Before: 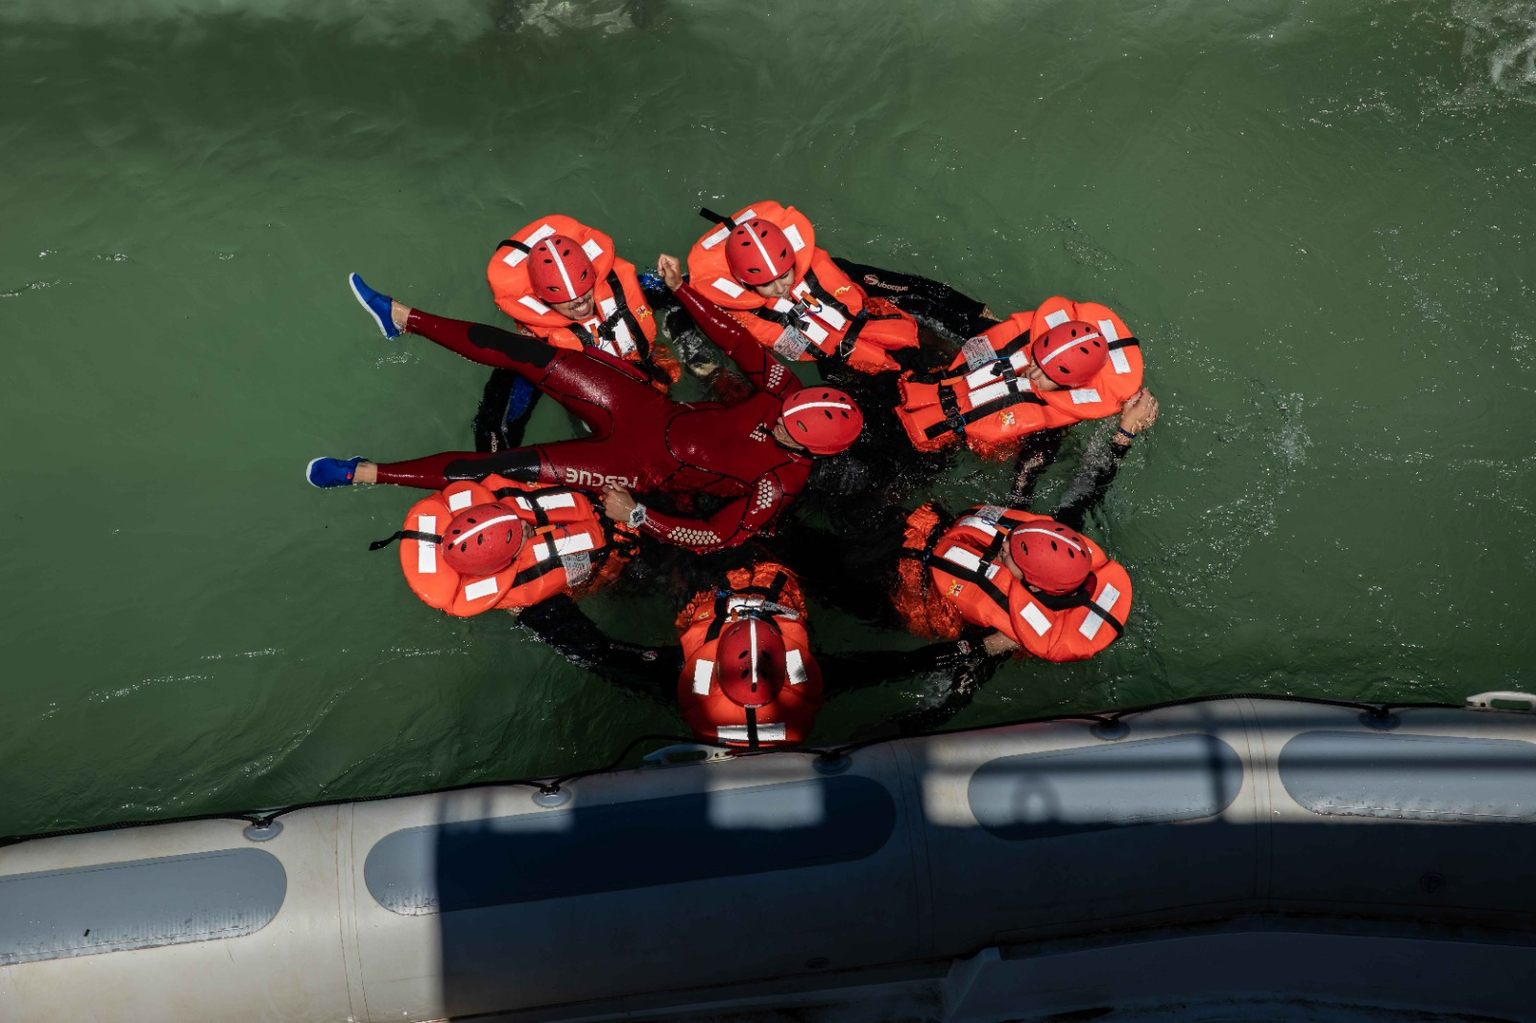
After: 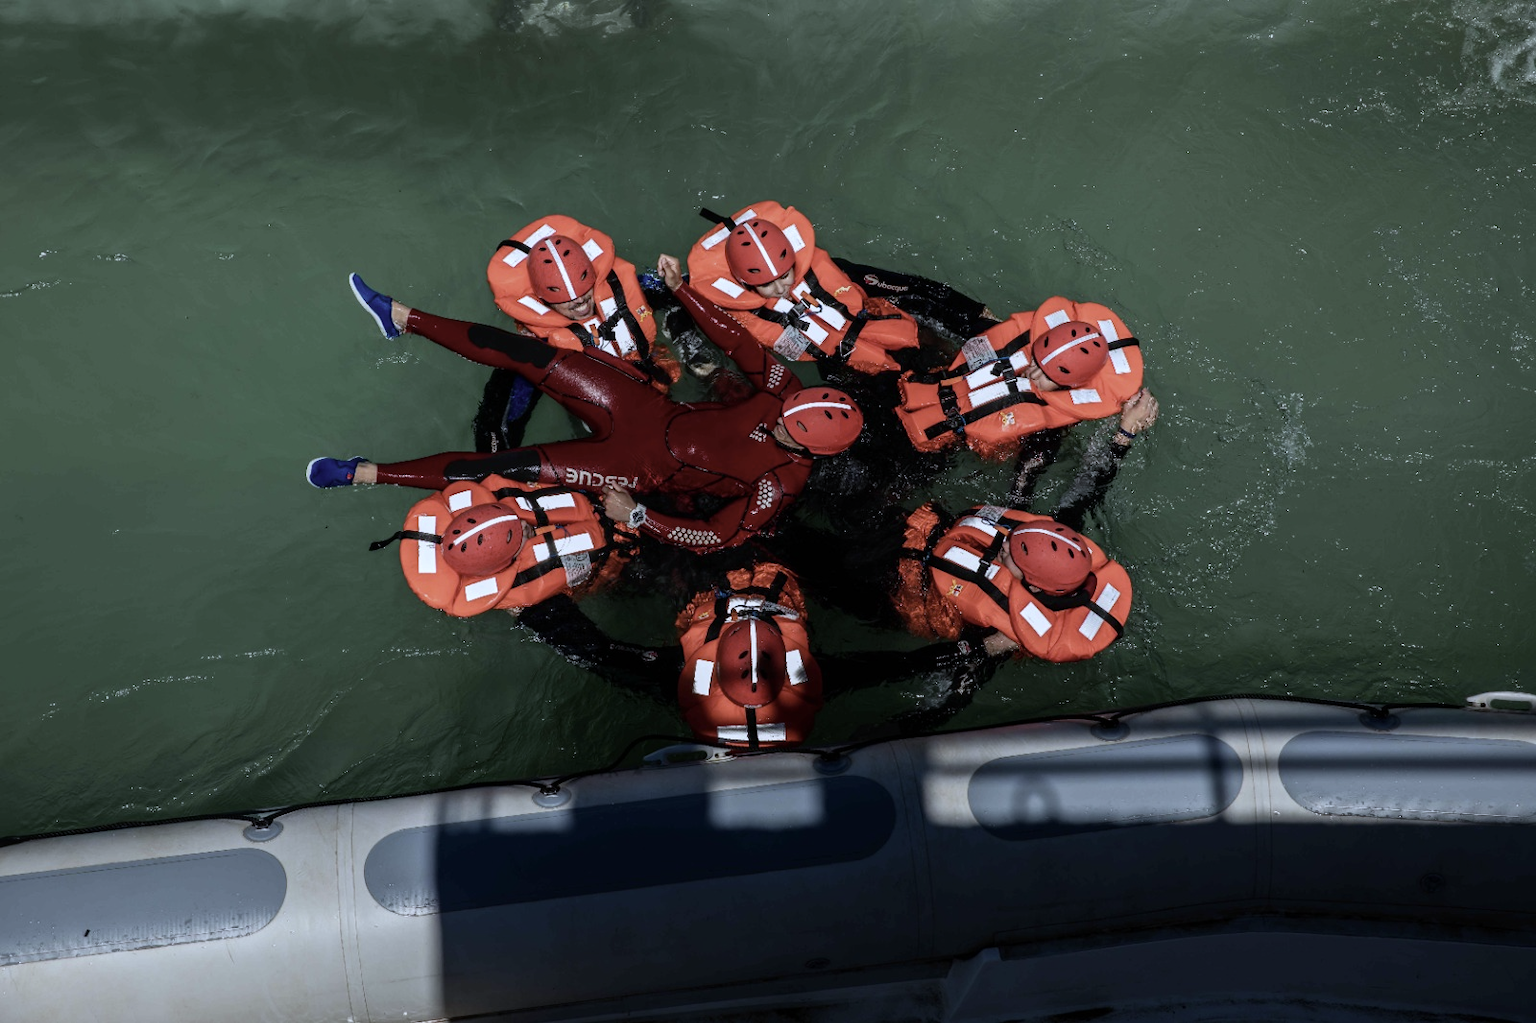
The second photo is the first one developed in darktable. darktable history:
white balance: red 0.926, green 1.003, blue 1.133
contrast brightness saturation: contrast 0.1, saturation -0.3
